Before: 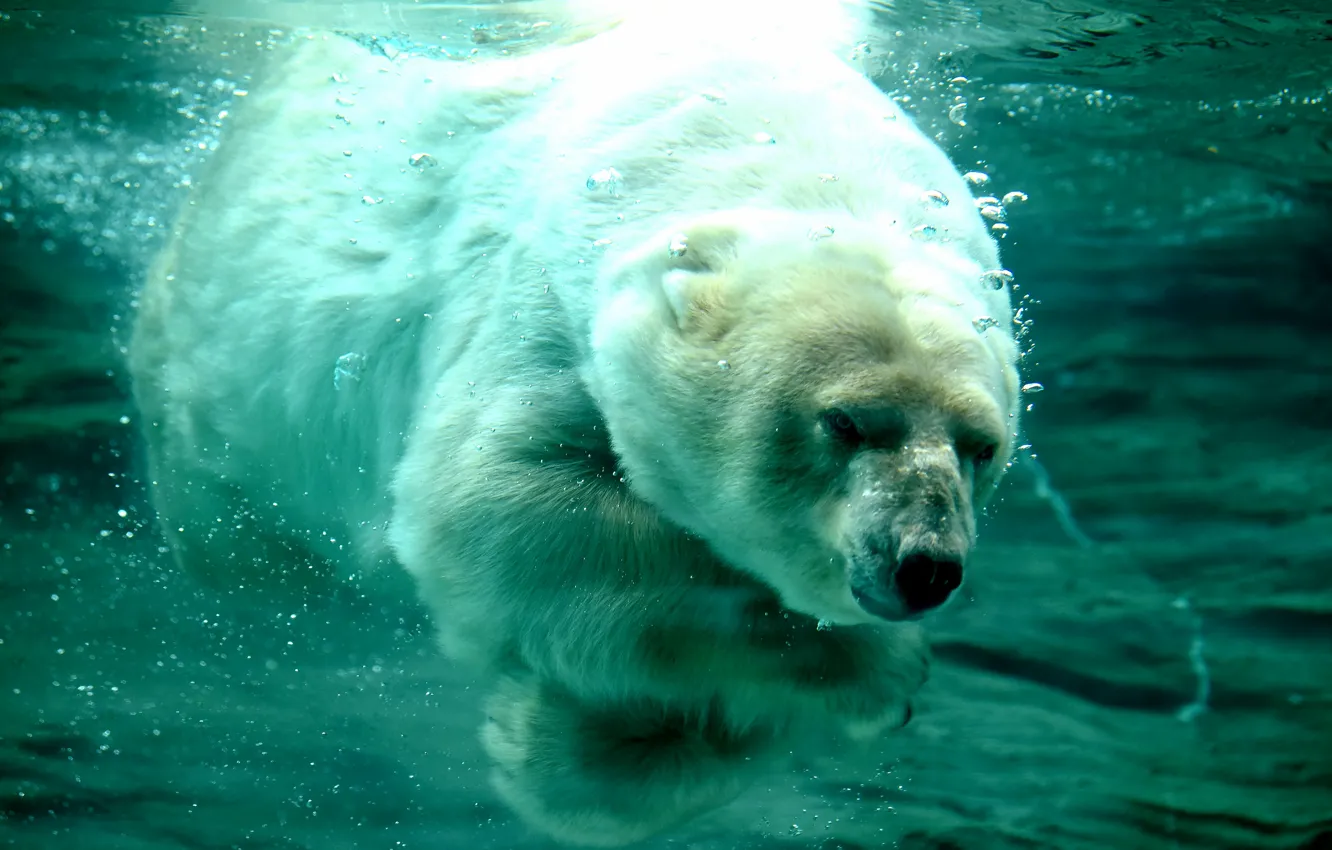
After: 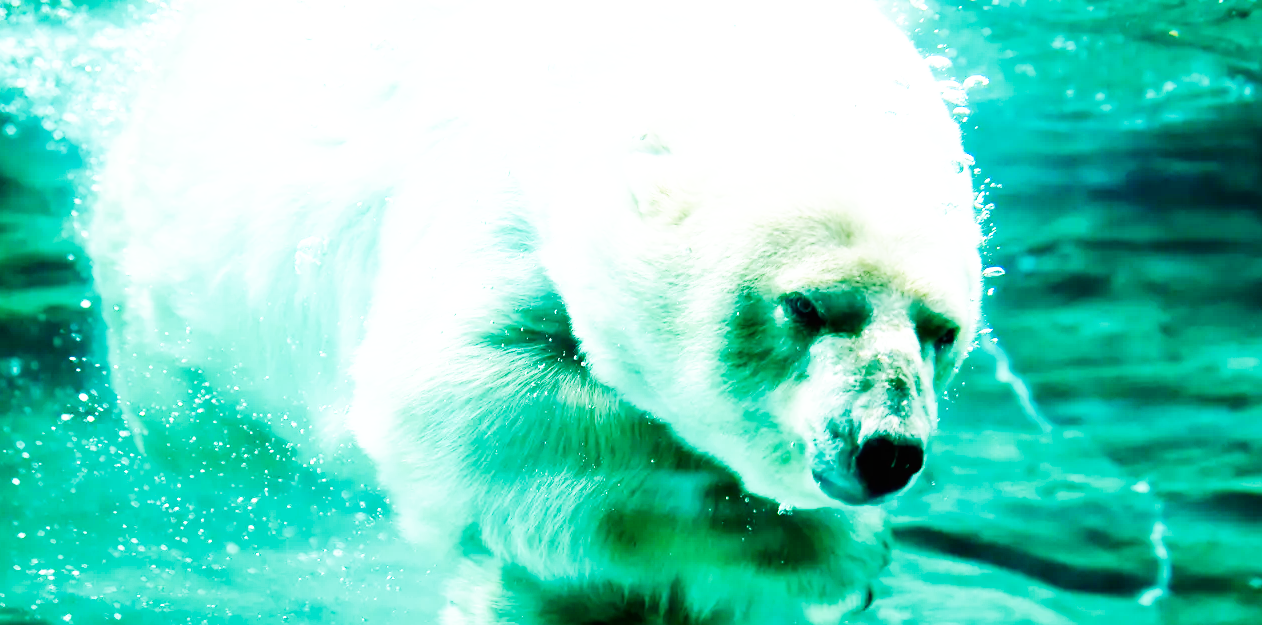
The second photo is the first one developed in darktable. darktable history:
base curve: curves: ch0 [(0, 0) (0.007, 0.004) (0.027, 0.03) (0.046, 0.07) (0.207, 0.54) (0.442, 0.872) (0.673, 0.972) (1, 1)], preserve colors none
color balance rgb: perceptual saturation grading › global saturation -0.022%, perceptual saturation grading › highlights -31.02%, perceptual saturation grading › mid-tones 6.034%, perceptual saturation grading › shadows 19.007%, perceptual brilliance grading › mid-tones 10.628%, perceptual brilliance grading › shadows 15.136%, global vibrance 0.733%
exposure: black level correction 0, exposure 0.691 EV, compensate exposure bias true, compensate highlight preservation false
crop and rotate: left 2.975%, top 13.849%, right 2.215%, bottom 12.595%
